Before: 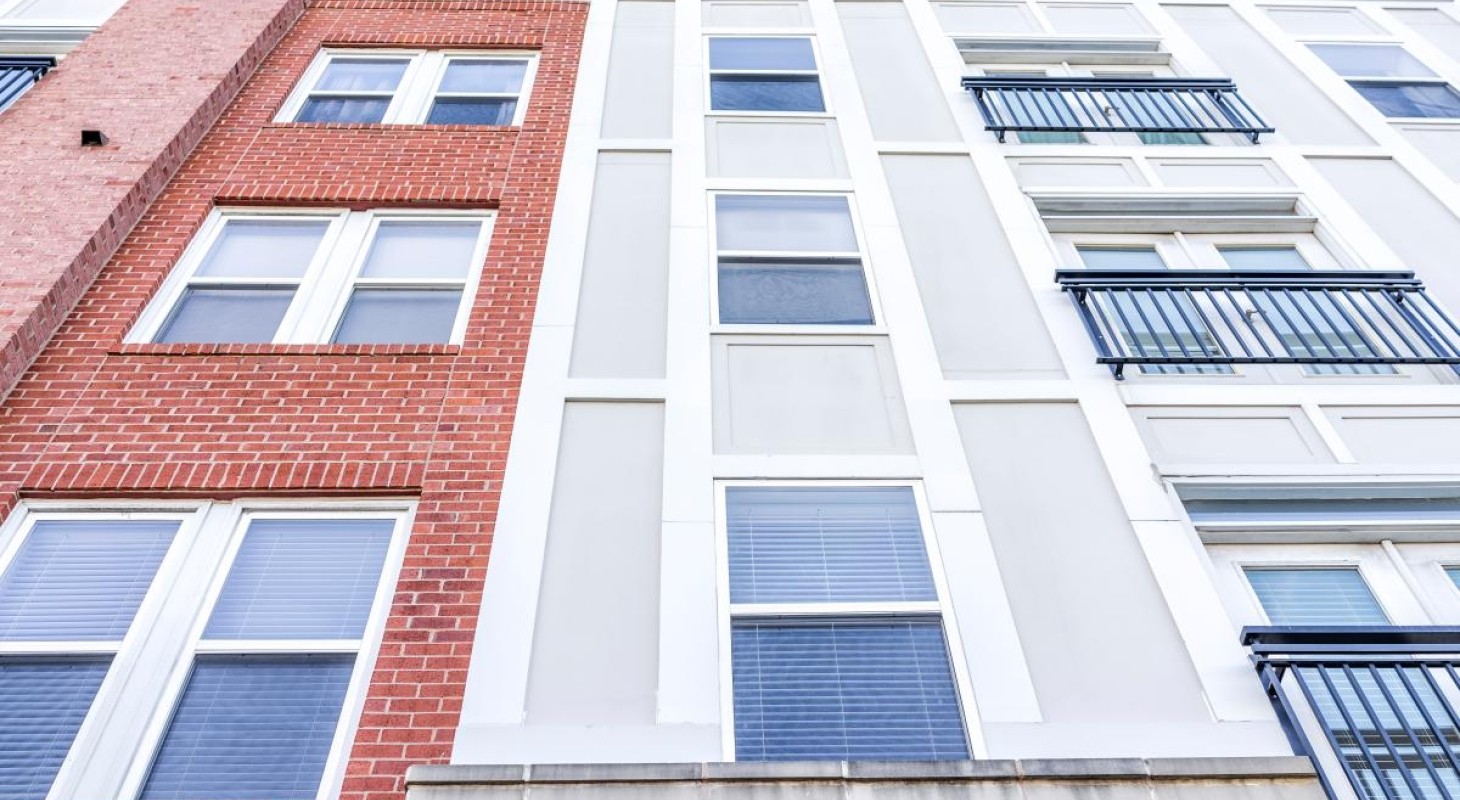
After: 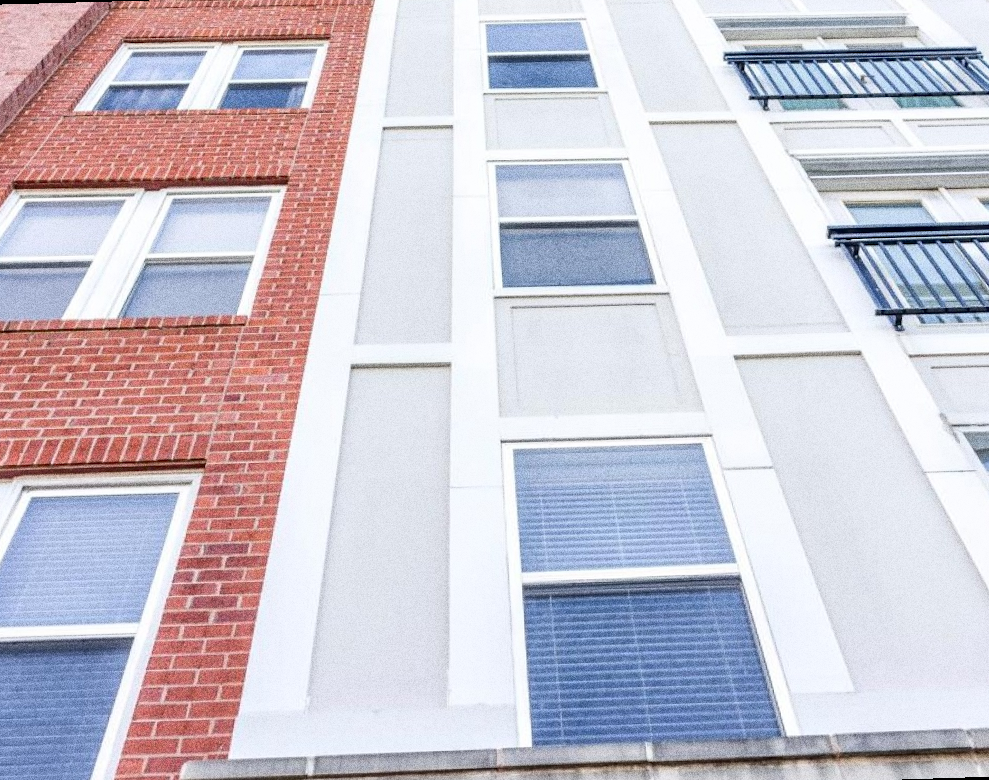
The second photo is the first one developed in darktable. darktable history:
crop: left 13.443%, right 13.31%
rotate and perspective: rotation -1.68°, lens shift (vertical) -0.146, crop left 0.049, crop right 0.912, crop top 0.032, crop bottom 0.96
grain: strength 49.07%
